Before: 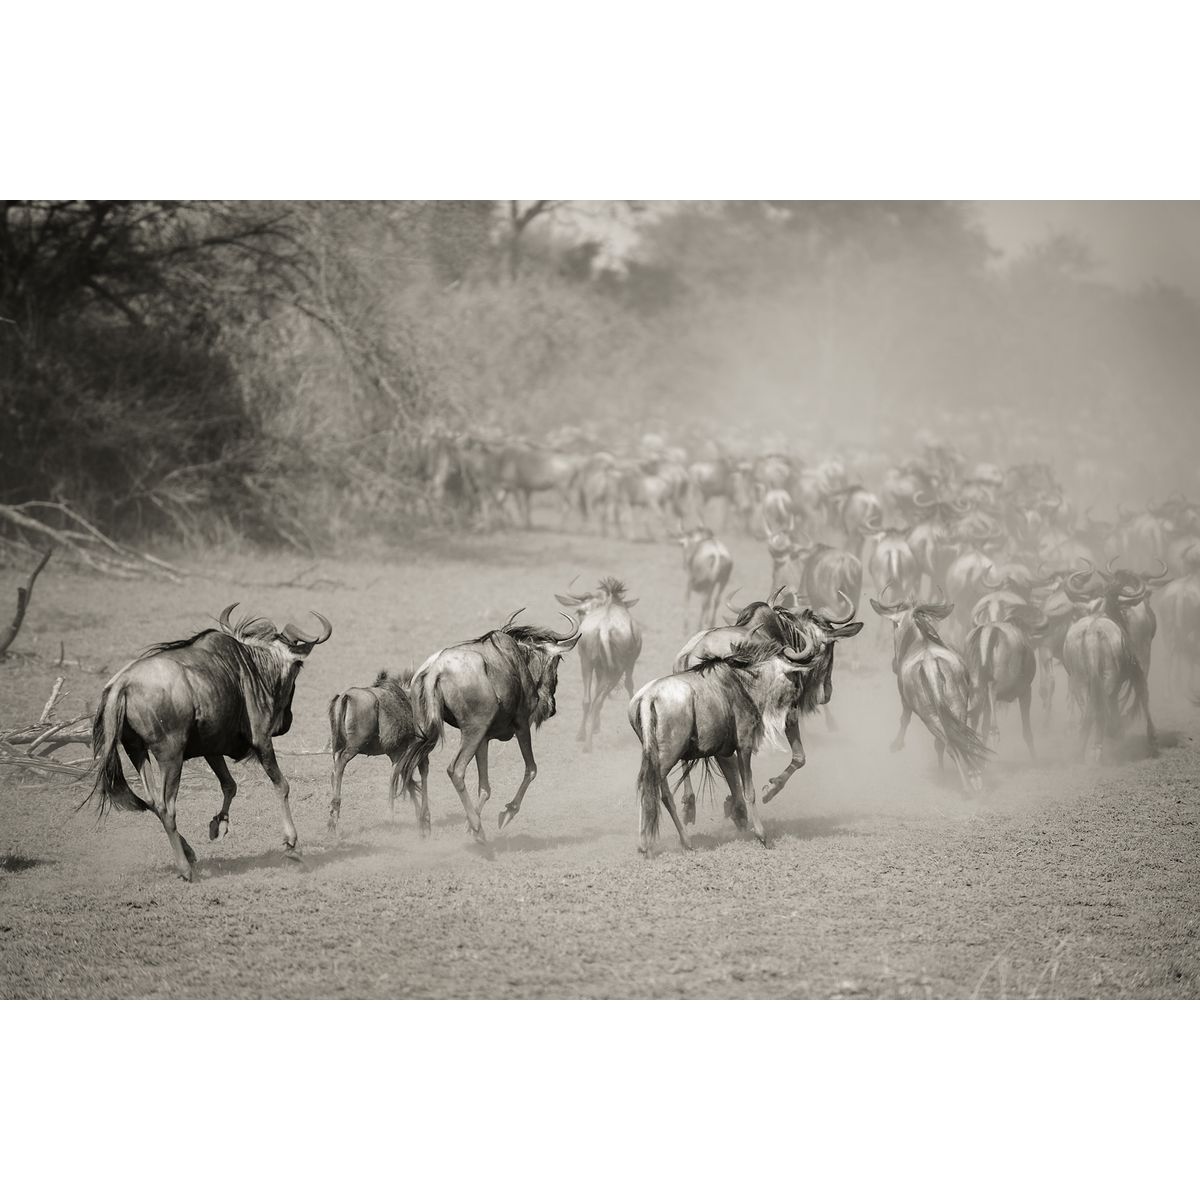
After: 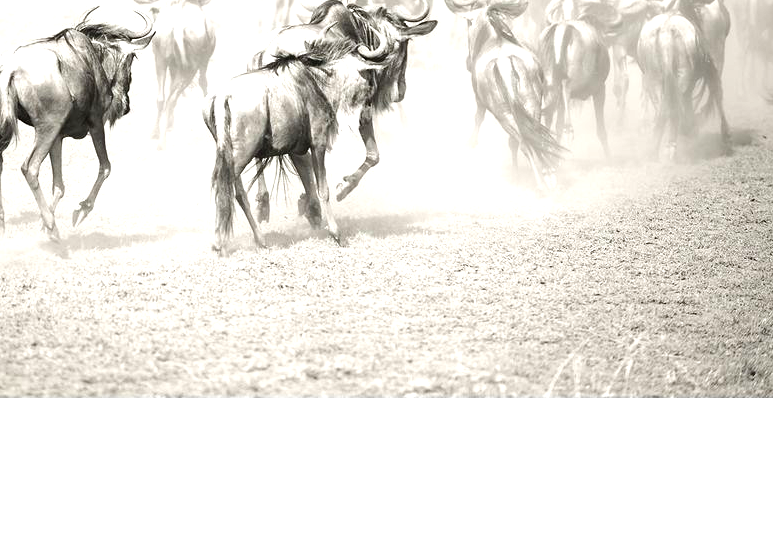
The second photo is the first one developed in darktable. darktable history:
white balance: red 0.988, blue 1.017
levels: levels [0, 0.352, 0.703]
crop and rotate: left 35.509%, top 50.238%, bottom 4.934%
